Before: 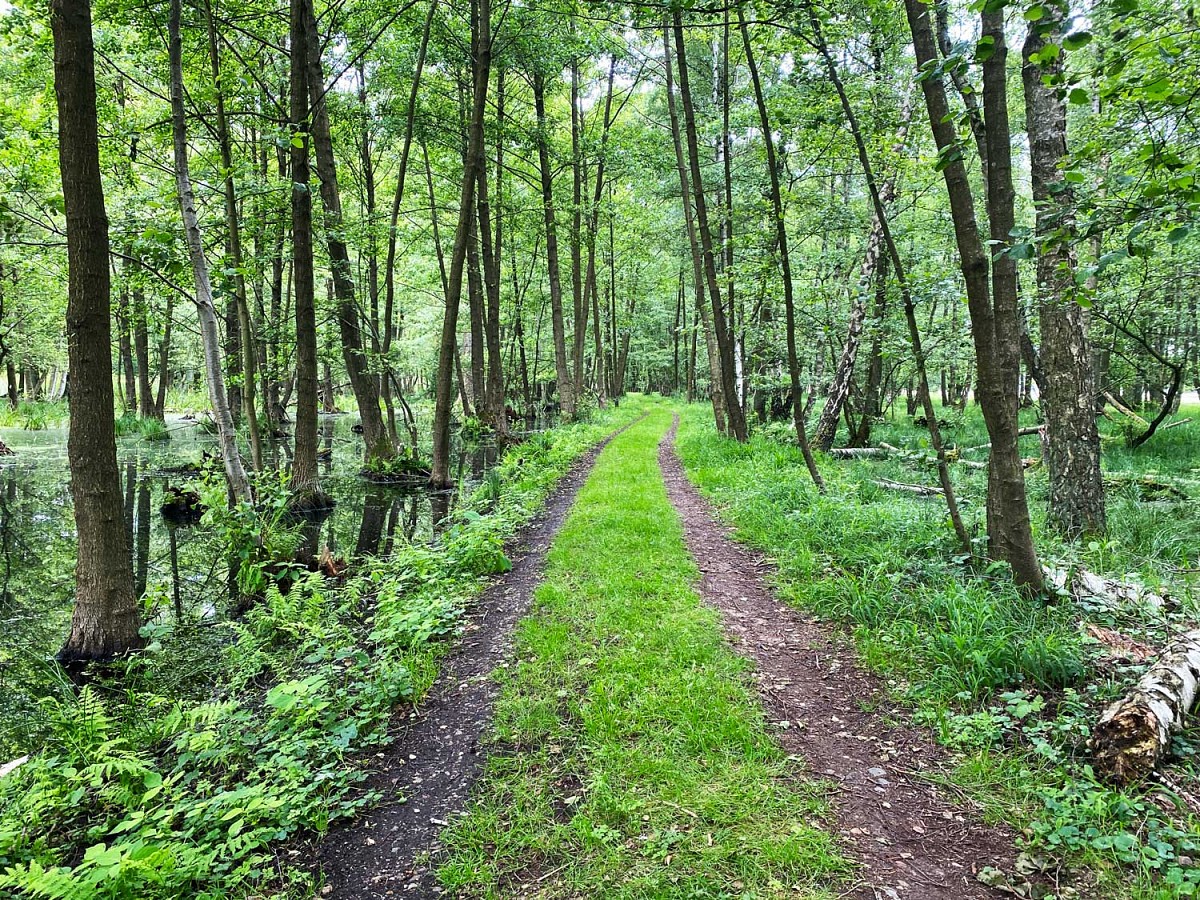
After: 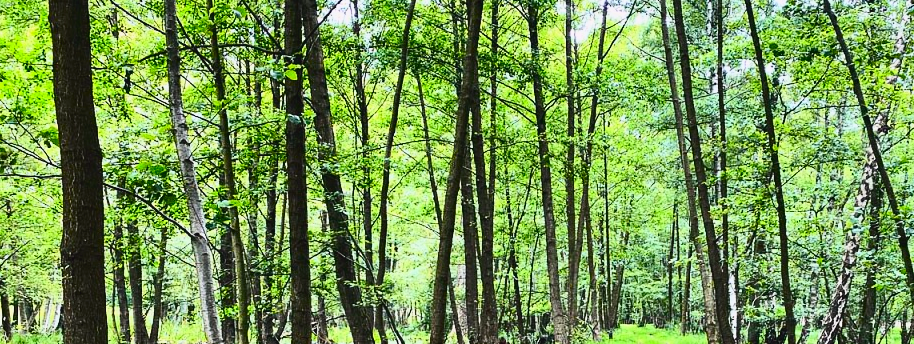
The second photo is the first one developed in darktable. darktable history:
crop: left 0.565%, top 7.63%, right 23.212%, bottom 54.055%
tone curve: curves: ch0 [(0, 0.031) (0.145, 0.106) (0.319, 0.269) (0.495, 0.544) (0.707, 0.833) (0.859, 0.931) (1, 0.967)]; ch1 [(0, 0) (0.279, 0.218) (0.424, 0.411) (0.495, 0.504) (0.538, 0.55) (0.578, 0.595) (0.707, 0.778) (1, 1)]; ch2 [(0, 0) (0.125, 0.089) (0.353, 0.329) (0.436, 0.432) (0.552, 0.554) (0.615, 0.674) (1, 1)], color space Lab, independent channels, preserve colors none
